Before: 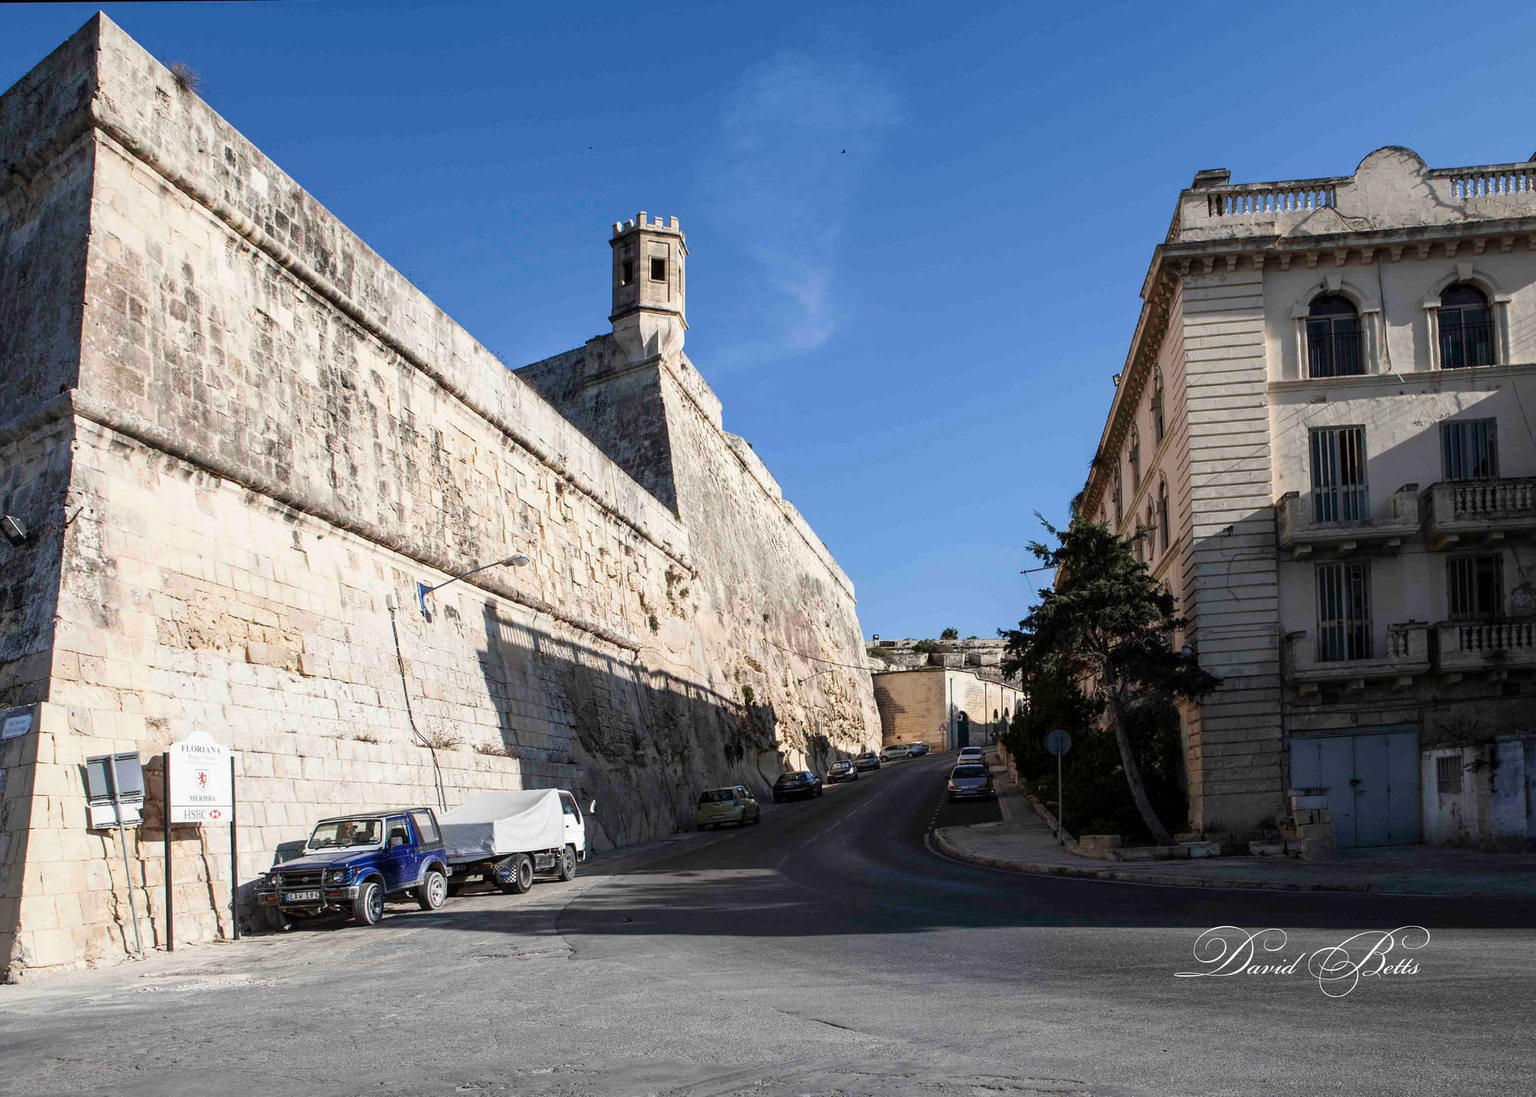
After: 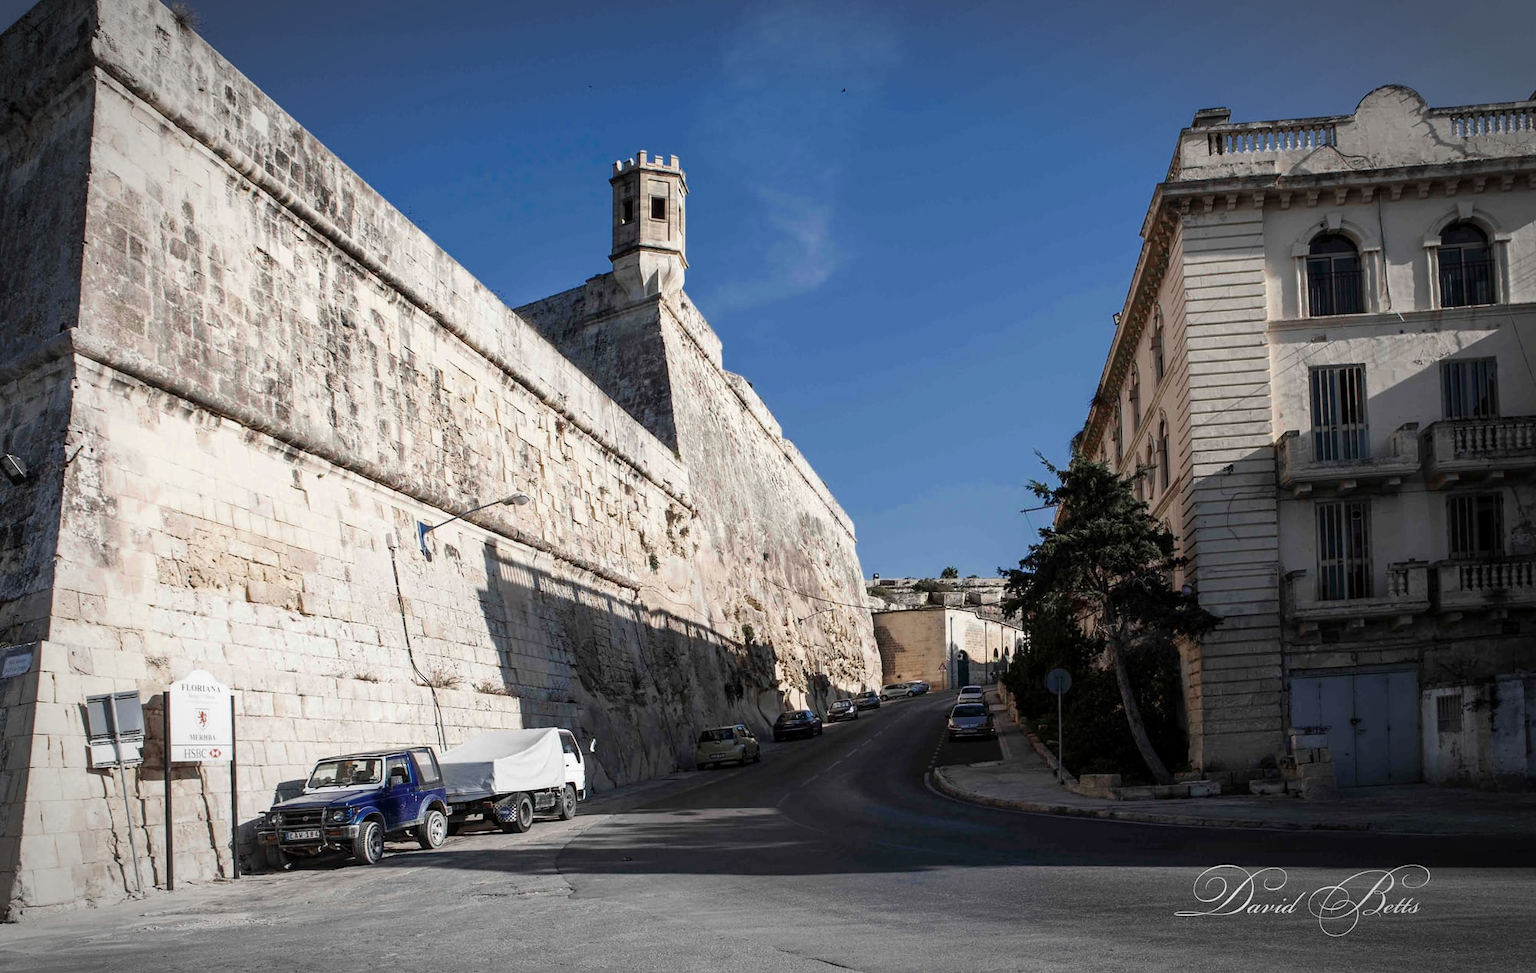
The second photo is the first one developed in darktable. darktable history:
color zones: curves: ch0 [(0, 0.5) (0.125, 0.4) (0.25, 0.5) (0.375, 0.4) (0.5, 0.4) (0.625, 0.35) (0.75, 0.35) (0.875, 0.5)]; ch1 [(0, 0.35) (0.125, 0.45) (0.25, 0.35) (0.375, 0.35) (0.5, 0.35) (0.625, 0.35) (0.75, 0.45) (0.875, 0.35)]; ch2 [(0, 0.6) (0.125, 0.5) (0.25, 0.5) (0.375, 0.6) (0.5, 0.6) (0.625, 0.5) (0.75, 0.5) (0.875, 0.5)]
exposure: compensate highlight preservation false
crop and rotate: top 5.609%, bottom 5.609%
vignetting: automatic ratio true
